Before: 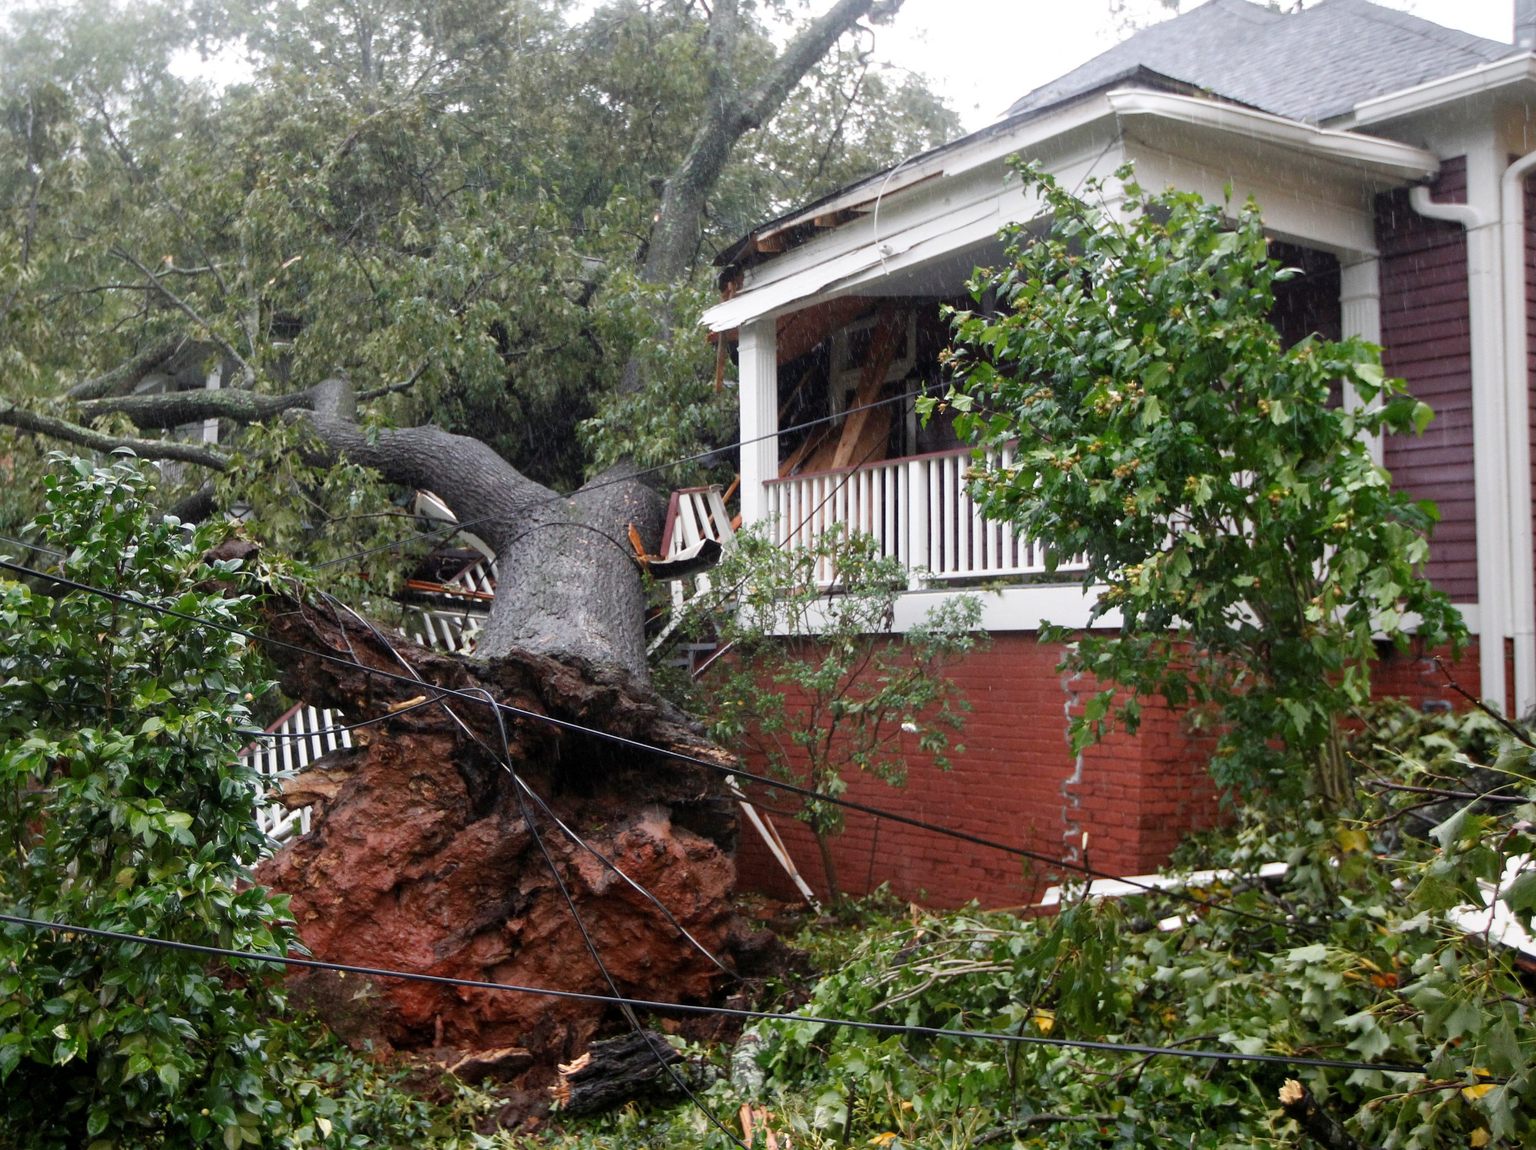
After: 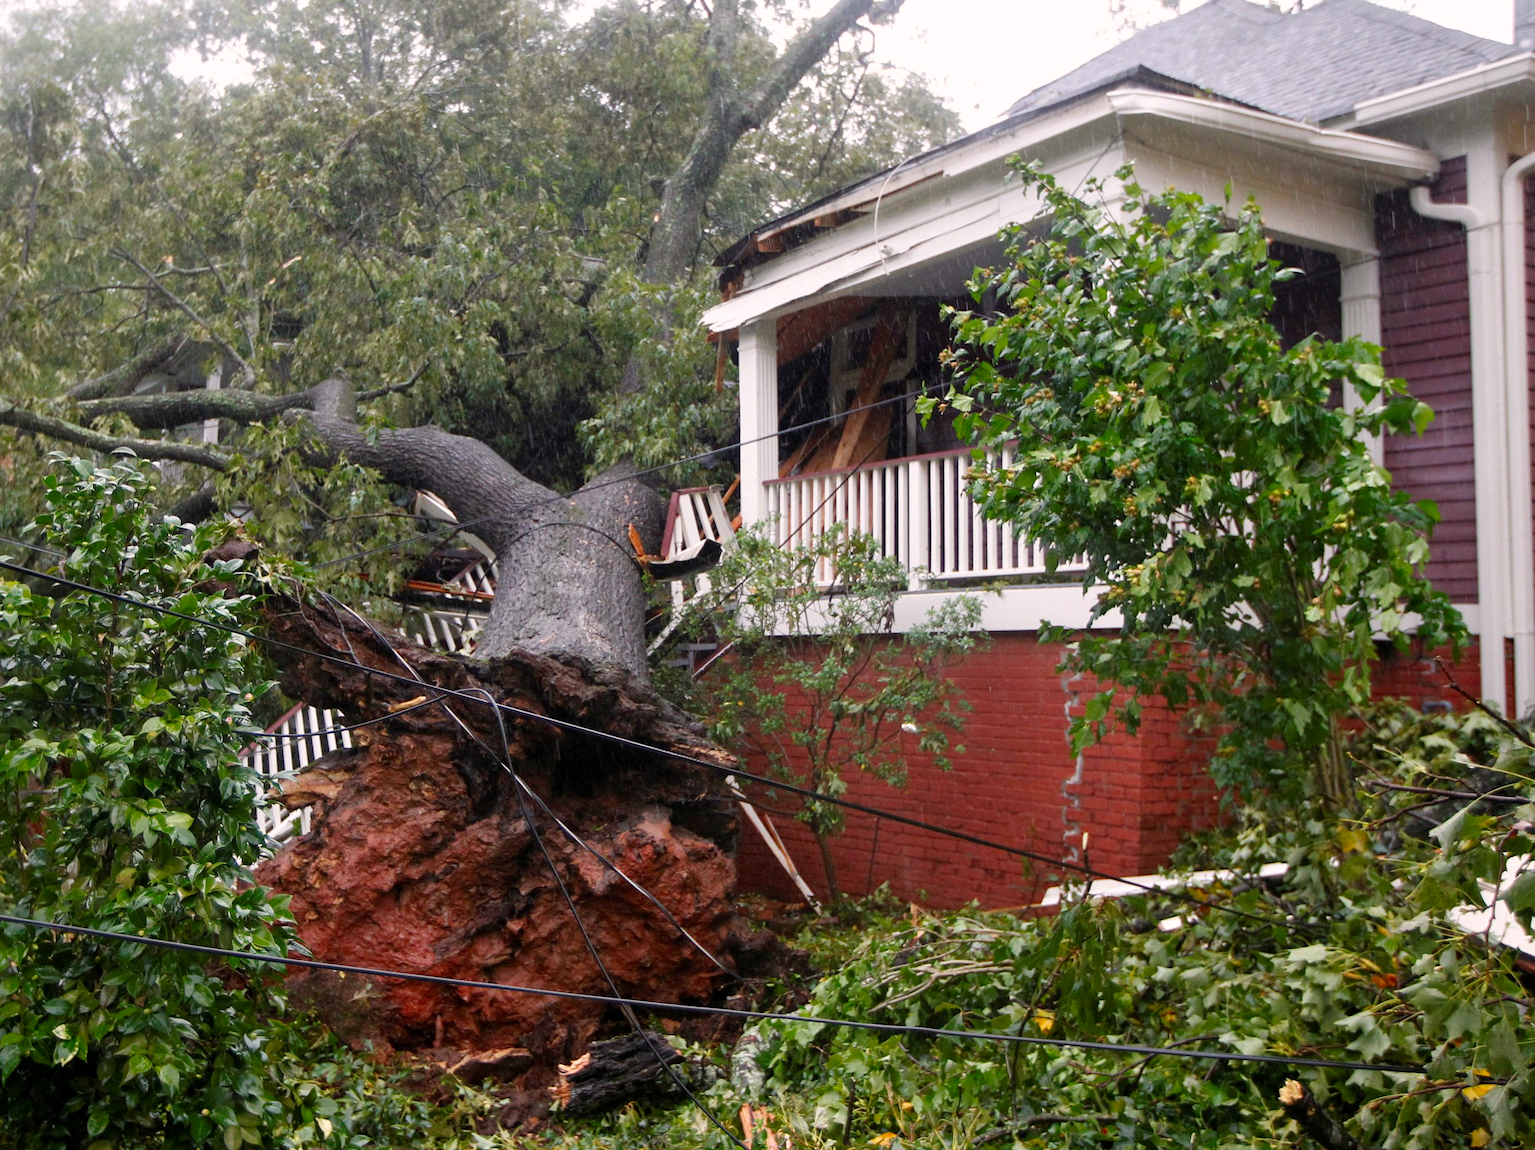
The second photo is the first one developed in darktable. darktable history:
color correction: highlights a* 3.51, highlights b* 1.78, saturation 1.17
